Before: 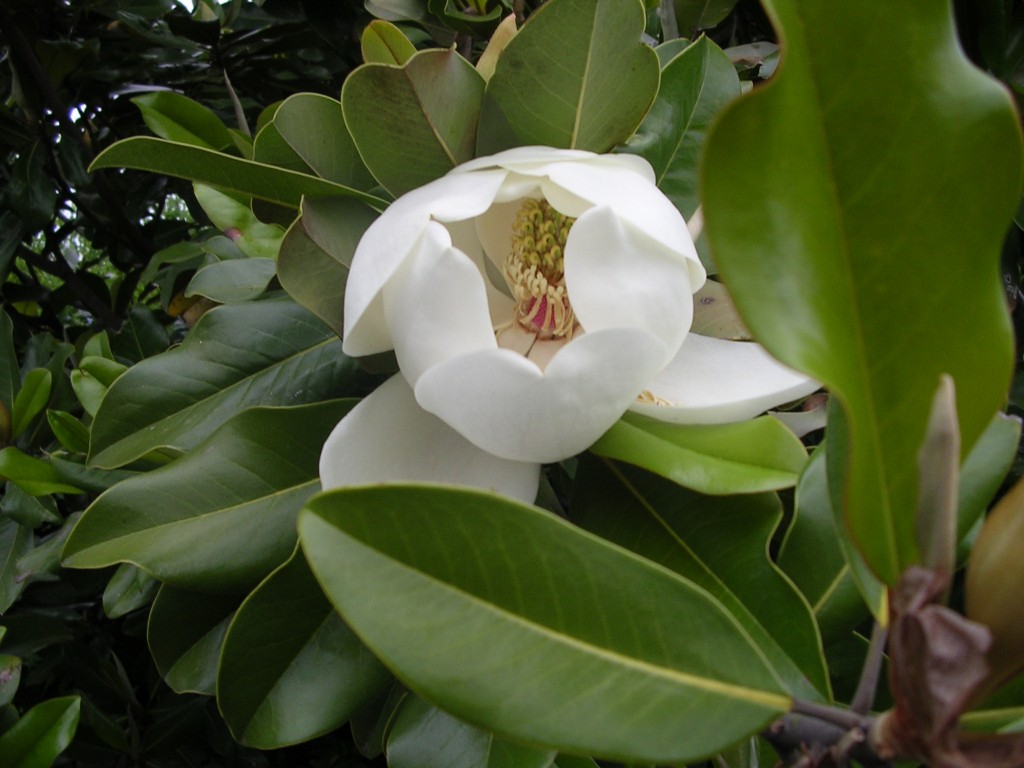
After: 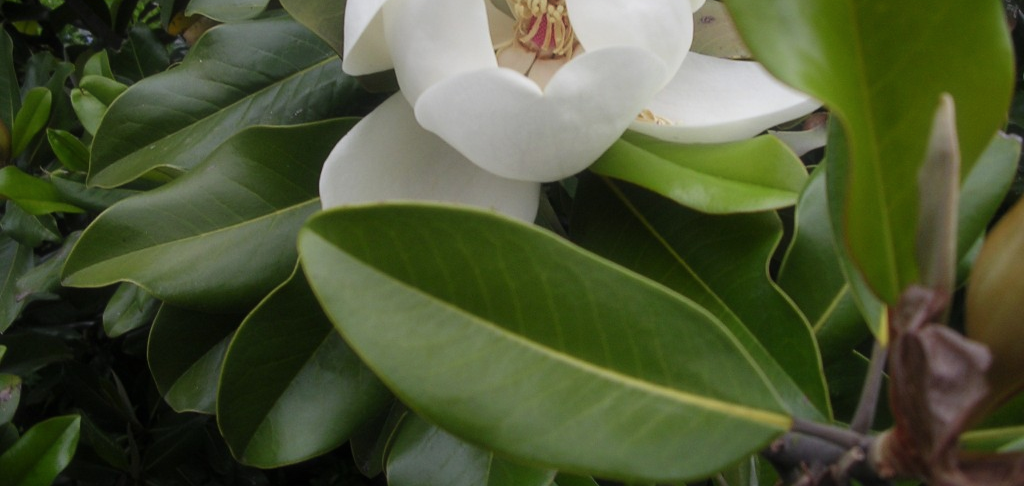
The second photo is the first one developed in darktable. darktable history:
crop and rotate: top 36.64%
haze removal: strength -0.107, compatibility mode true, adaptive false
